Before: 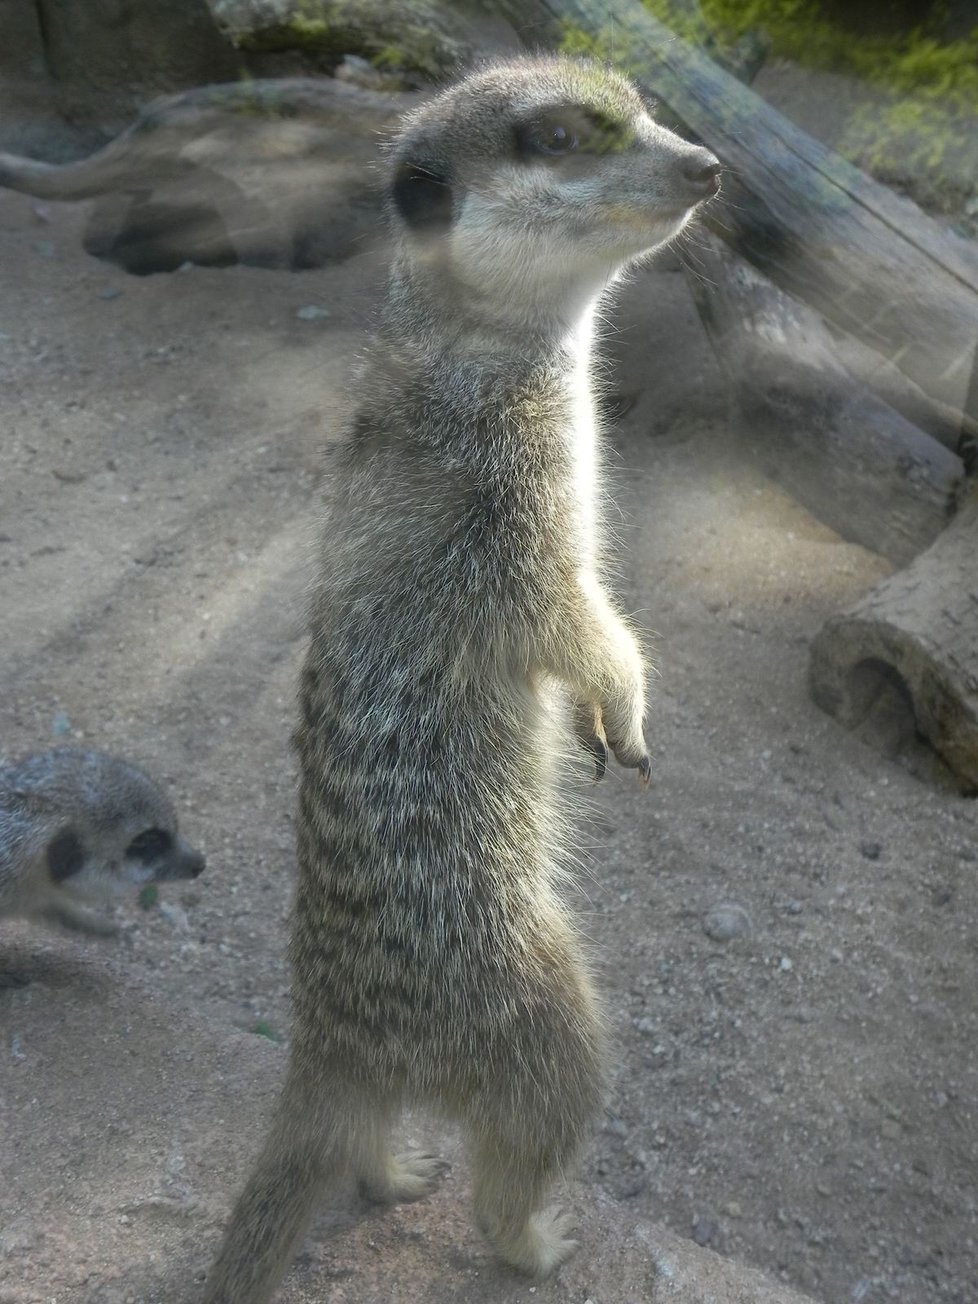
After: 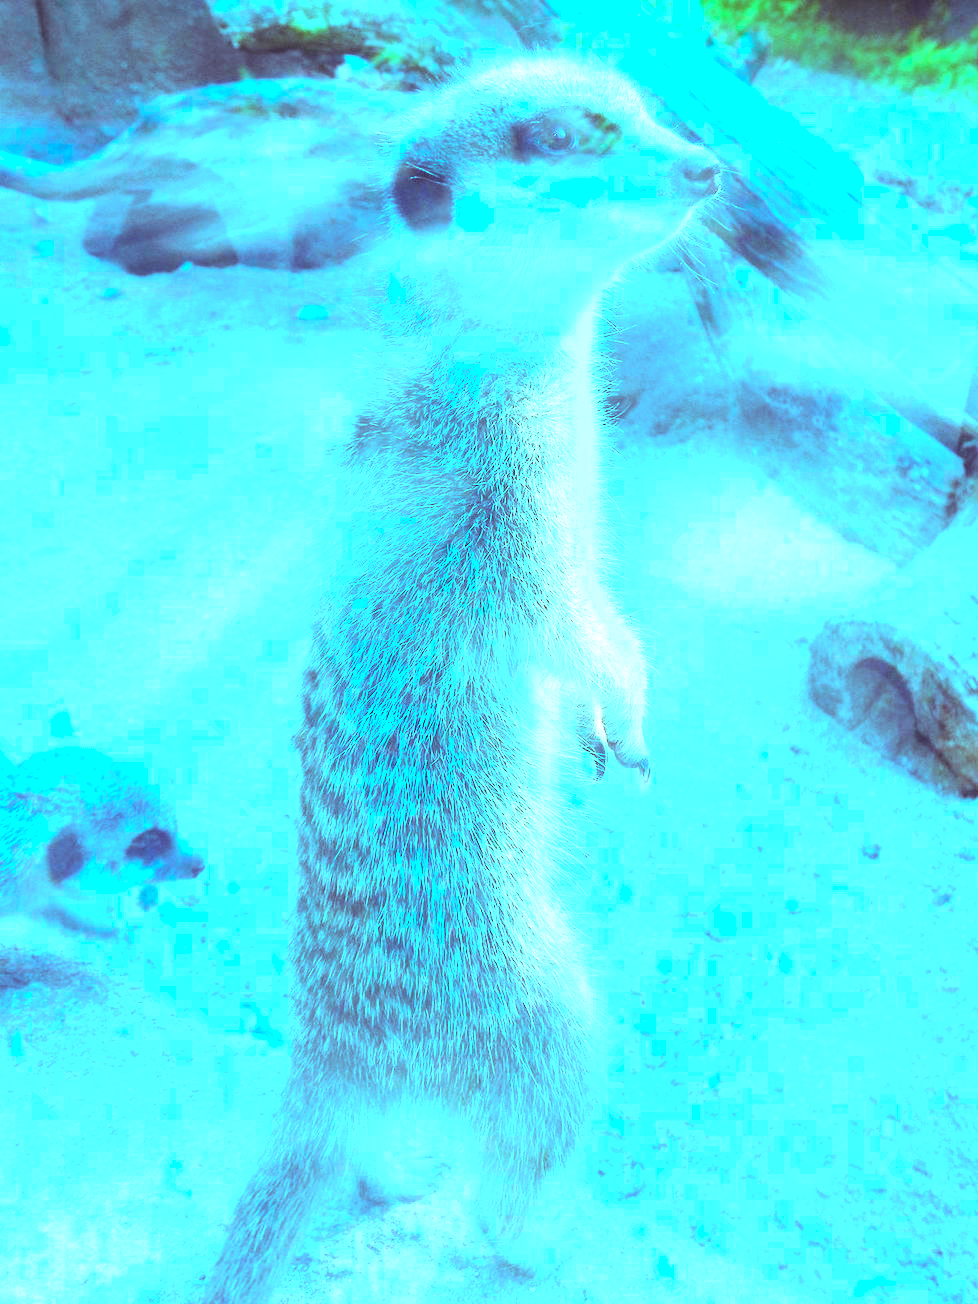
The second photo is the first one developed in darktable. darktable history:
exposure: black level correction 0, exposure 2.327 EV, compensate exposure bias true, compensate highlight preservation false
color balance rgb: shadows lift › luminance 0.49%, shadows lift › chroma 6.83%, shadows lift › hue 300.29°, power › hue 208.98°, highlights gain › luminance 20.24%, highlights gain › chroma 13.17%, highlights gain › hue 173.85°, perceptual saturation grading › global saturation 18.05%
color calibration: output R [1.107, -0.012, -0.003, 0], output B [0, 0, 1.308, 0], illuminant custom, x 0.389, y 0.387, temperature 3838.64 K
